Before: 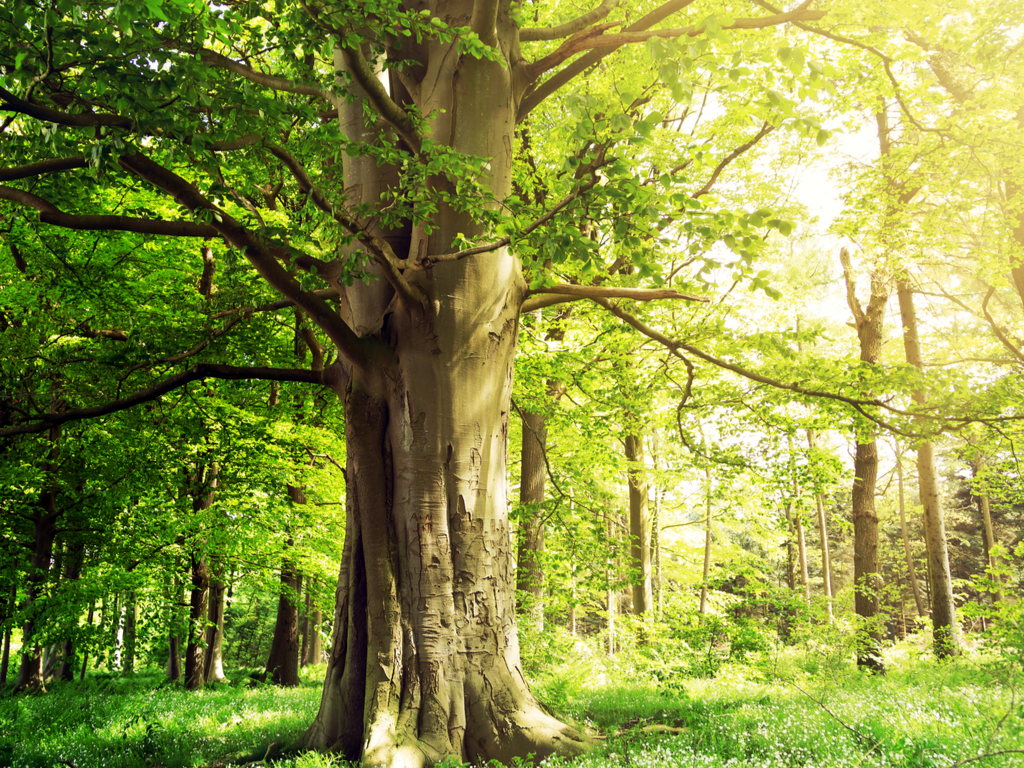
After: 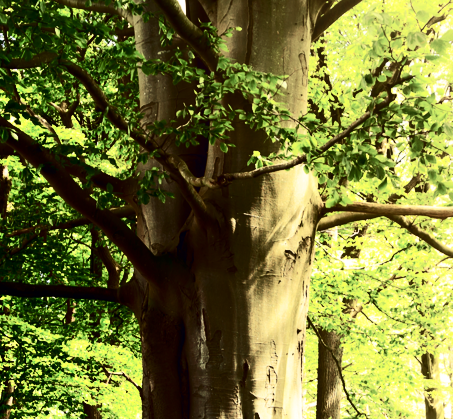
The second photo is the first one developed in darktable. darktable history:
contrast brightness saturation: contrast 0.487, saturation -0.1
crop: left 20.018%, top 10.746%, right 35.651%, bottom 34.619%
